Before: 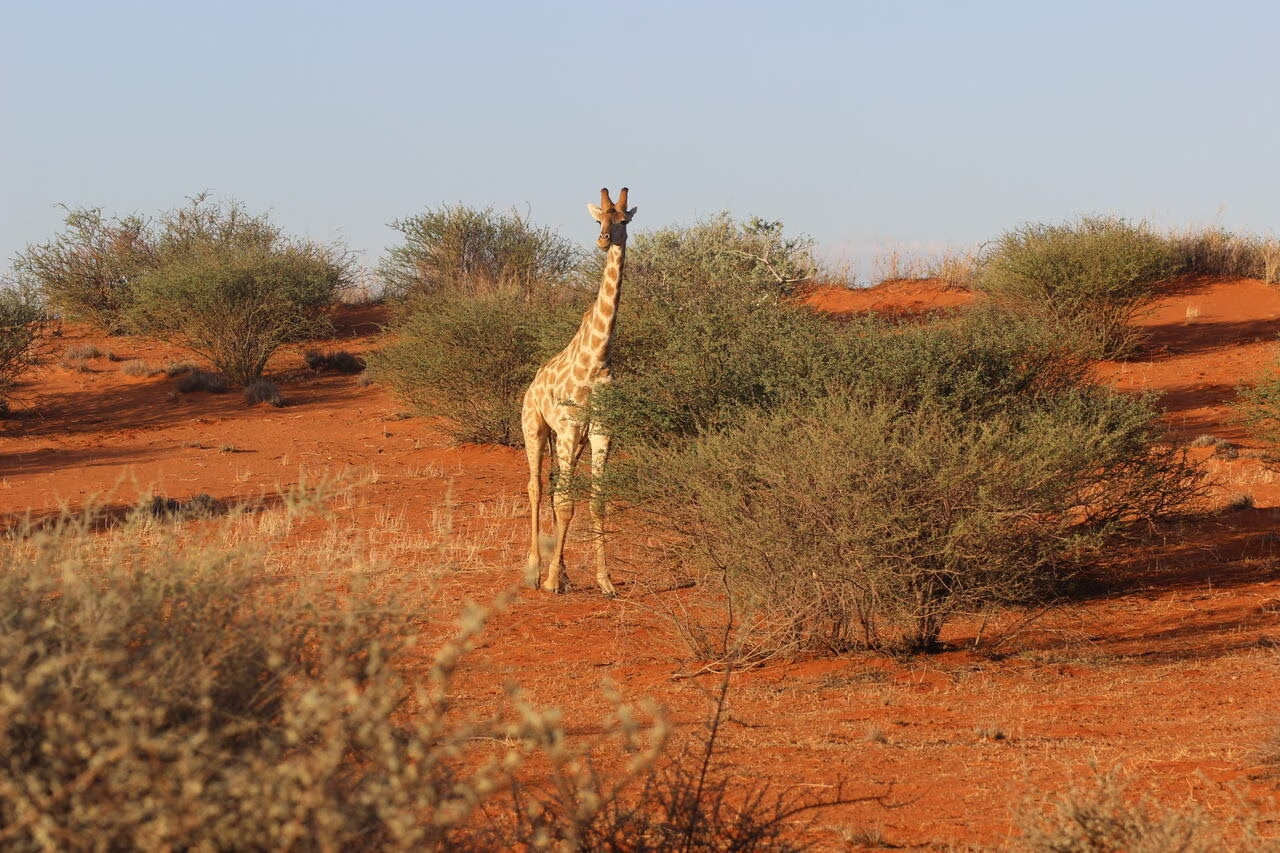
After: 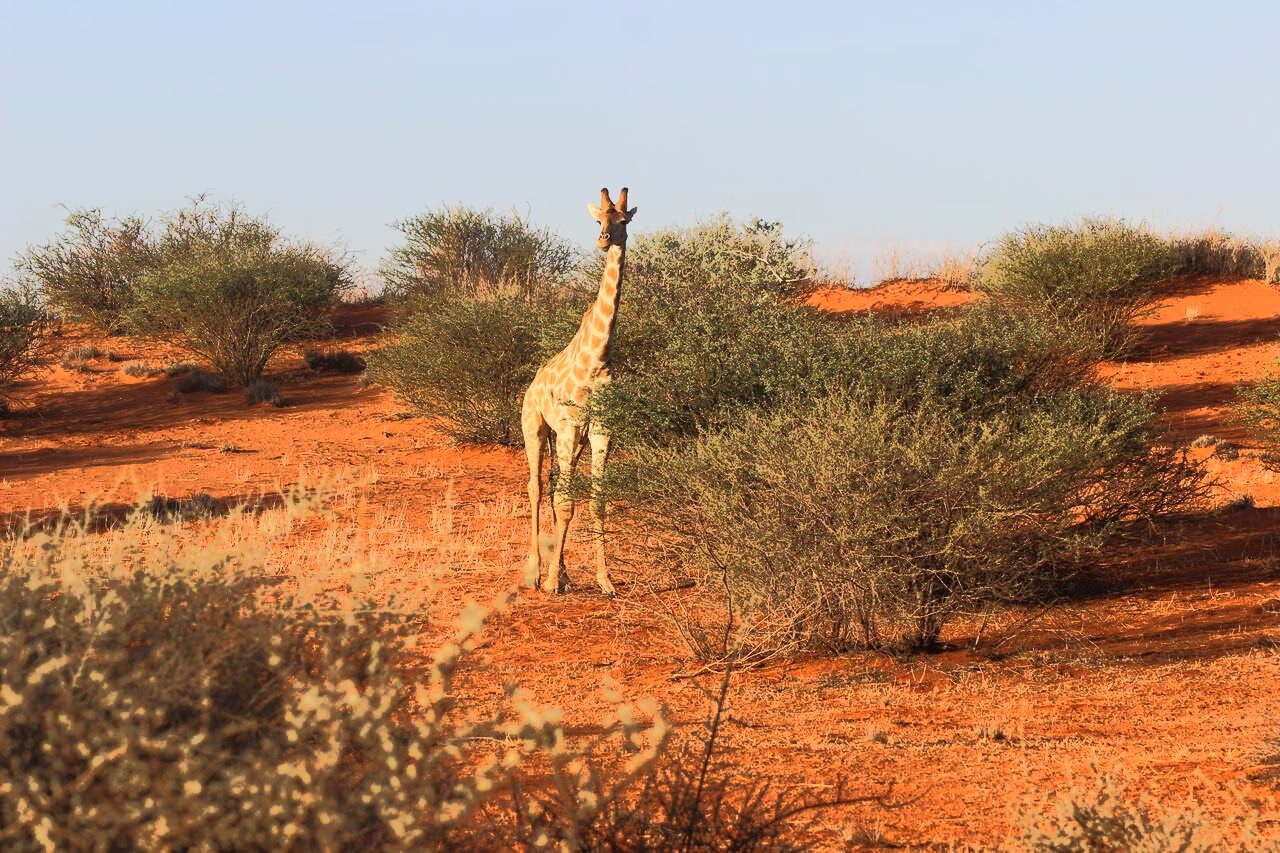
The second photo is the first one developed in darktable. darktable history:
tone curve: curves: ch0 [(0, 0) (0.003, 0.003) (0.011, 0.01) (0.025, 0.023) (0.044, 0.042) (0.069, 0.065) (0.1, 0.094) (0.136, 0.128) (0.177, 0.167) (0.224, 0.211) (0.277, 0.261) (0.335, 0.316) (0.399, 0.376) (0.468, 0.441) (0.543, 0.685) (0.623, 0.741) (0.709, 0.8) (0.801, 0.863) (0.898, 0.929) (1, 1)], color space Lab, linked channels, preserve colors none
